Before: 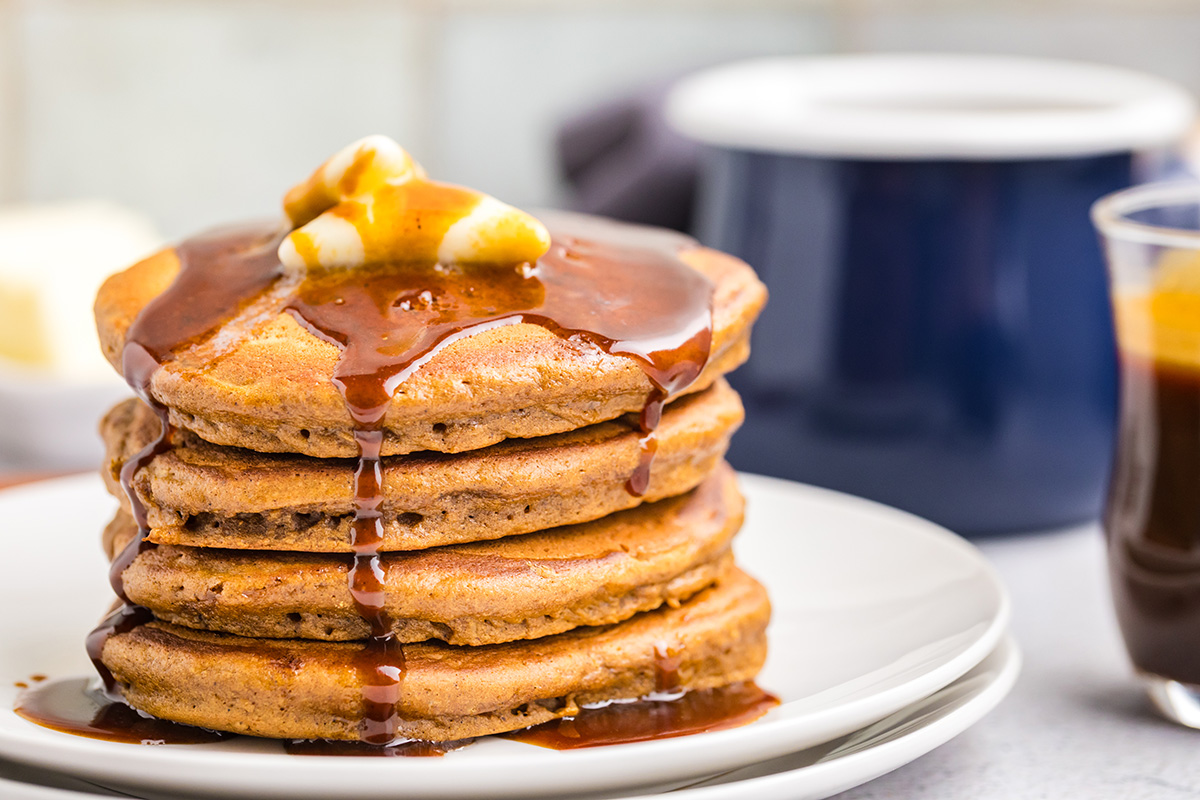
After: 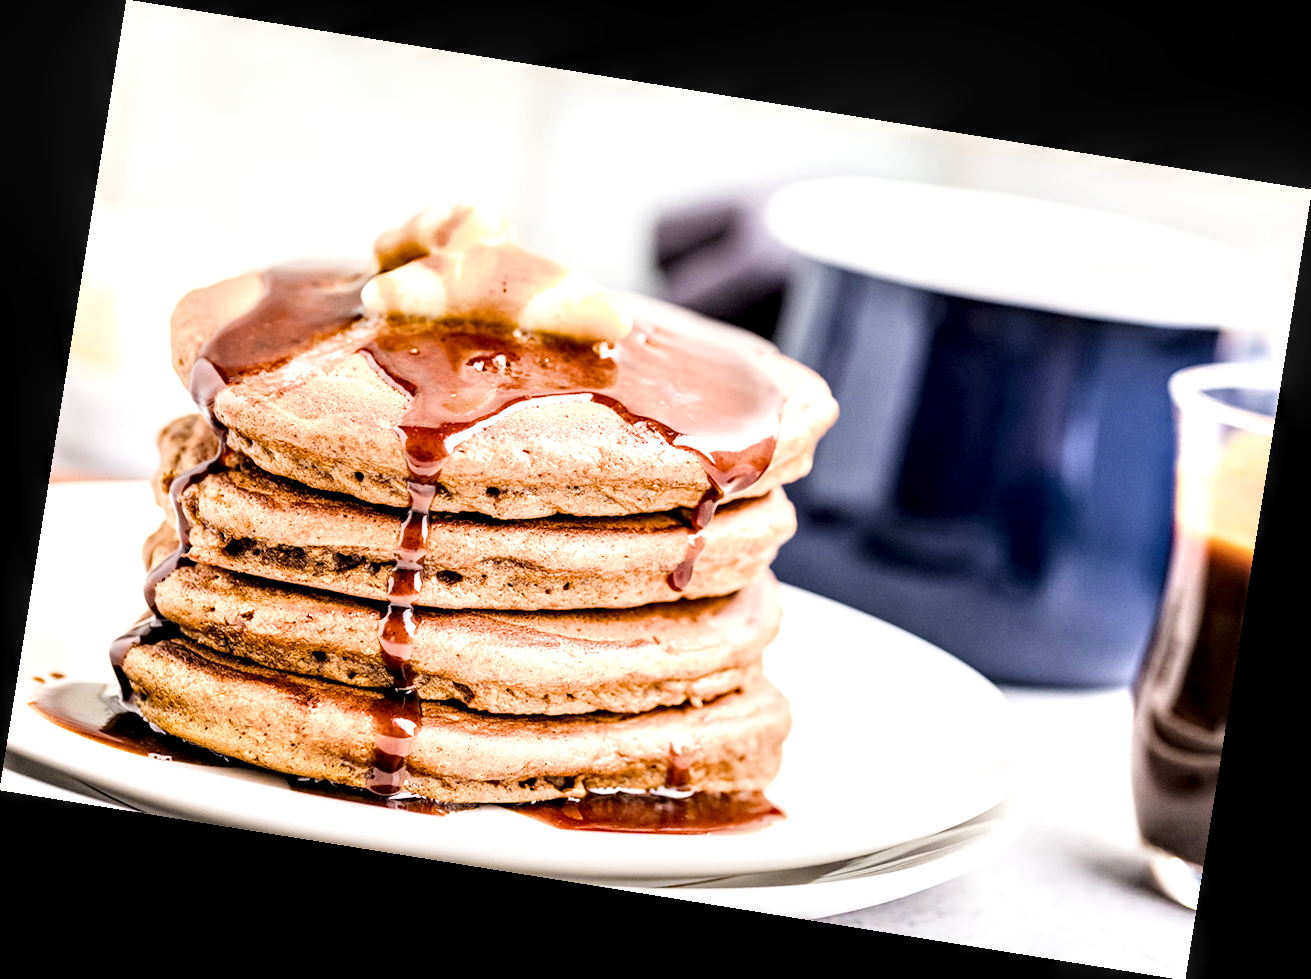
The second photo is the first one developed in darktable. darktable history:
local contrast: highlights 80%, shadows 57%, detail 175%, midtone range 0.602
filmic rgb: black relative exposure -5 EV, hardness 2.88, contrast 1.2, highlights saturation mix -30%
rotate and perspective: rotation 9.12°, automatic cropping off
exposure: black level correction 0.001, exposure 1.129 EV, compensate exposure bias true, compensate highlight preservation false
